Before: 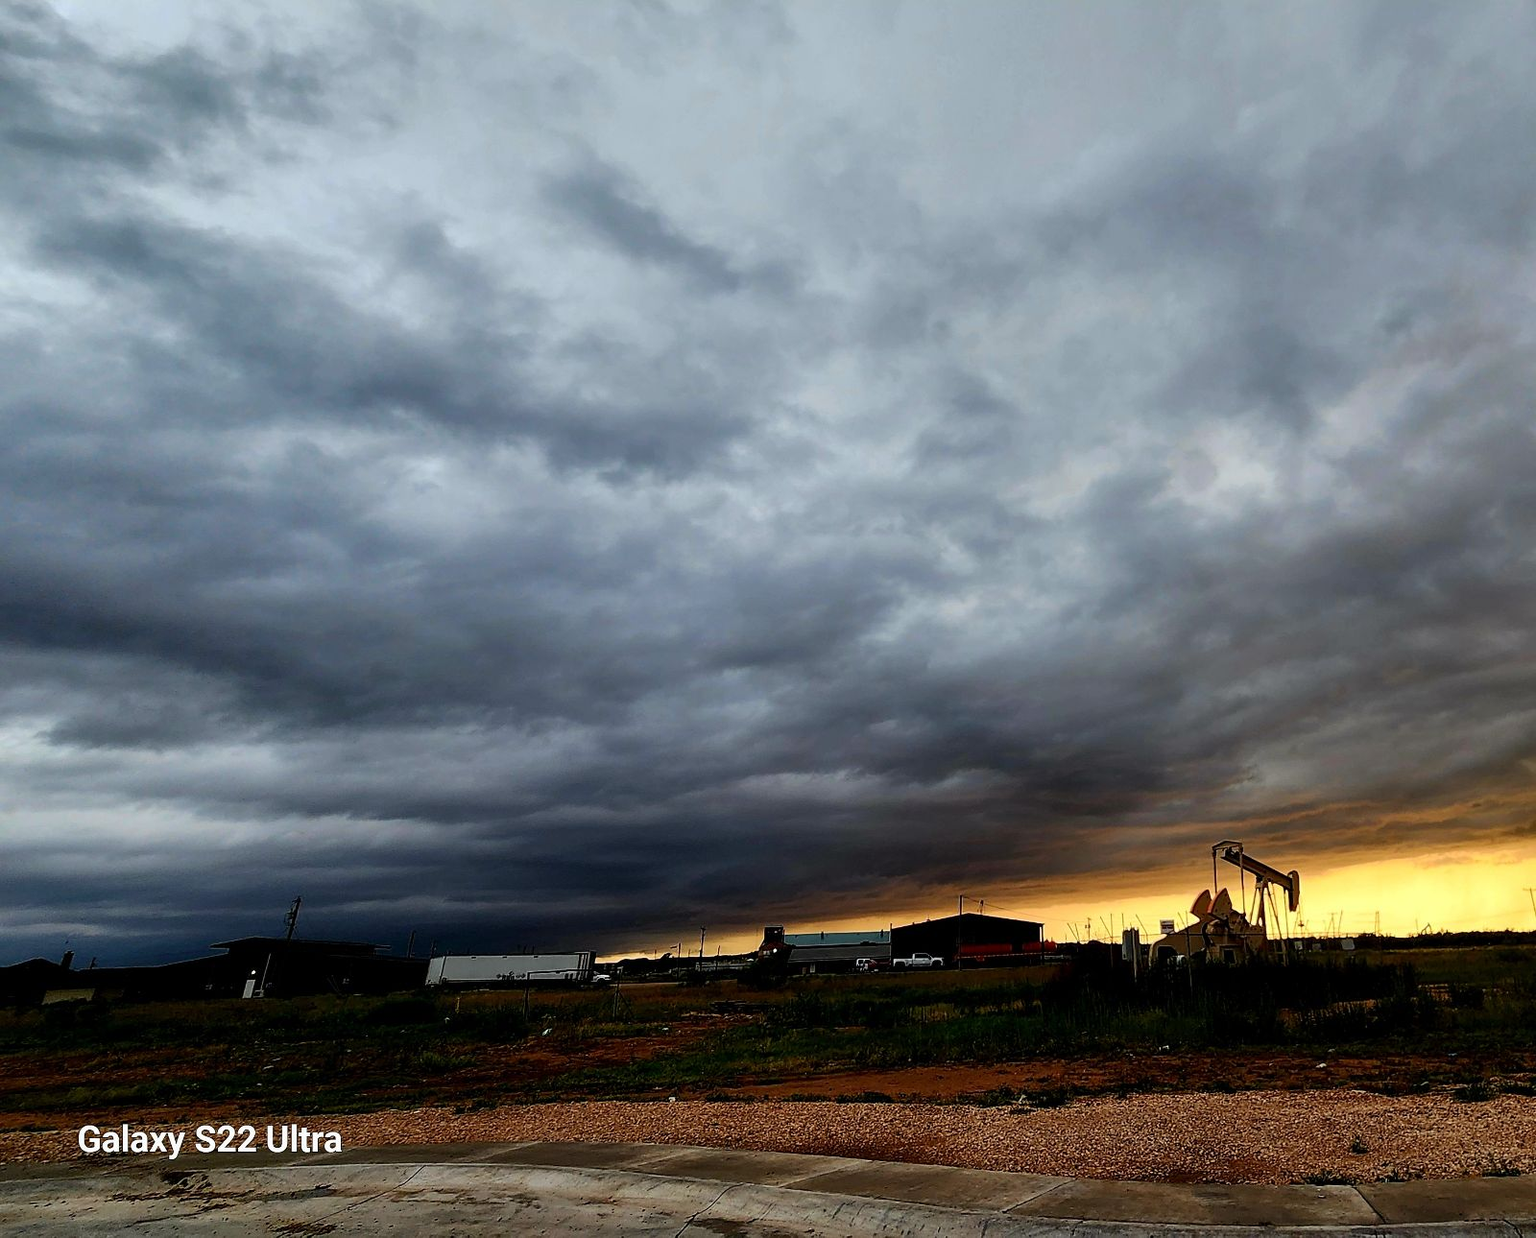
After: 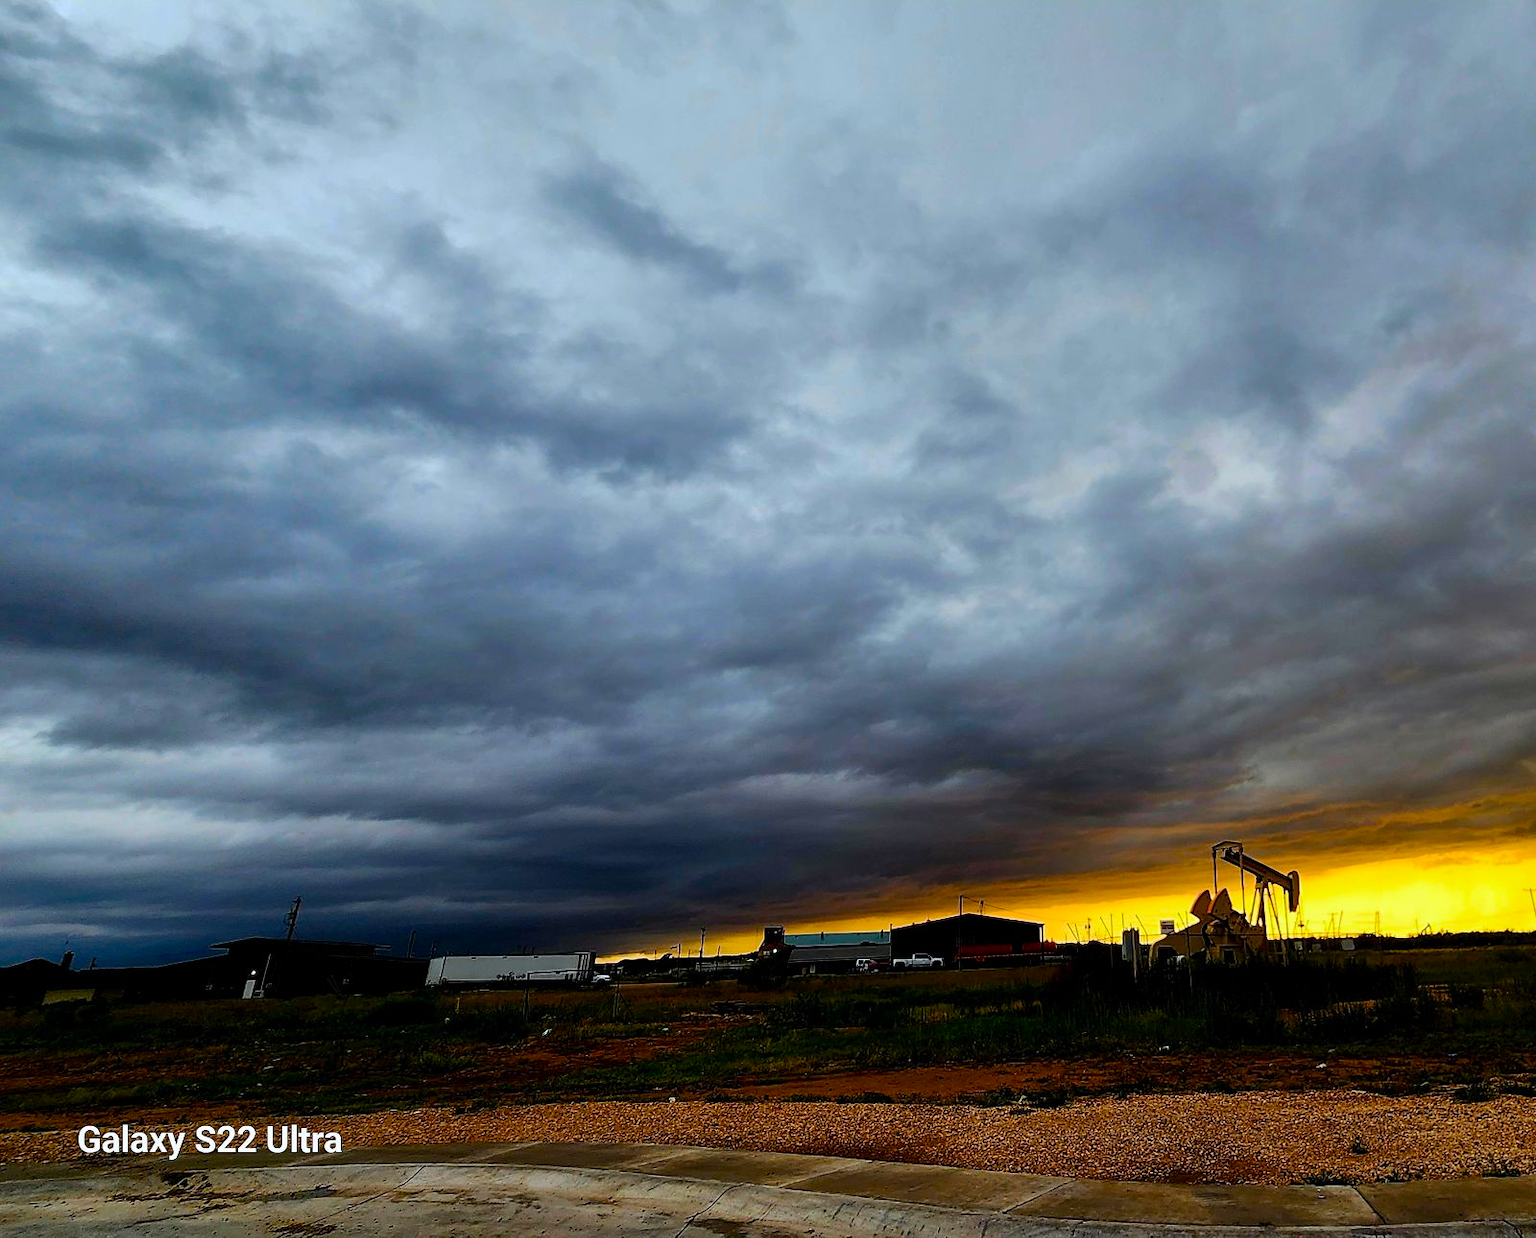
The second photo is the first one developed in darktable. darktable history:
color balance rgb: linear chroma grading › global chroma 15%, perceptual saturation grading › global saturation 30%
white balance: red 0.982, blue 1.018
